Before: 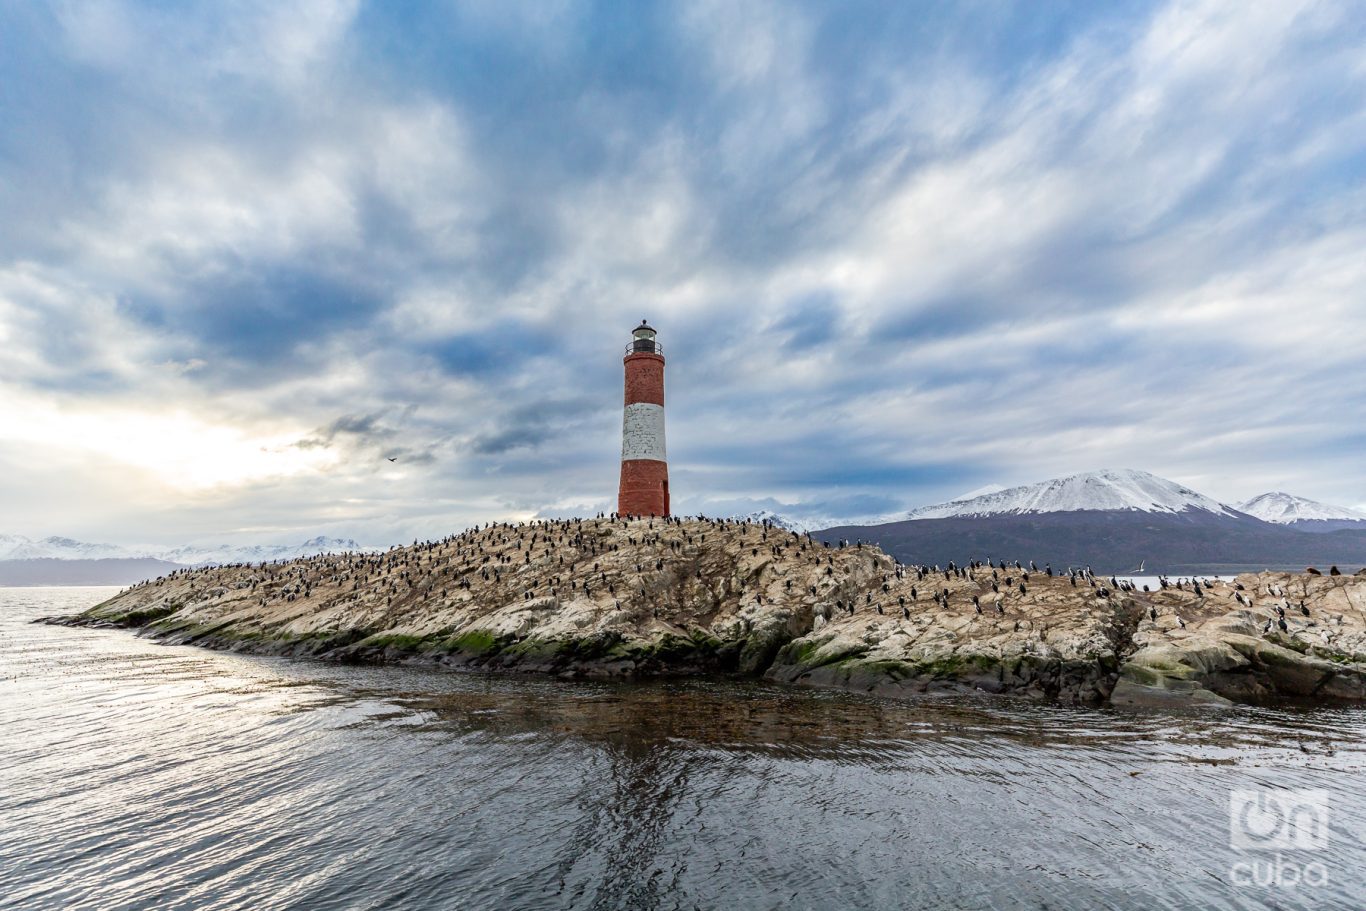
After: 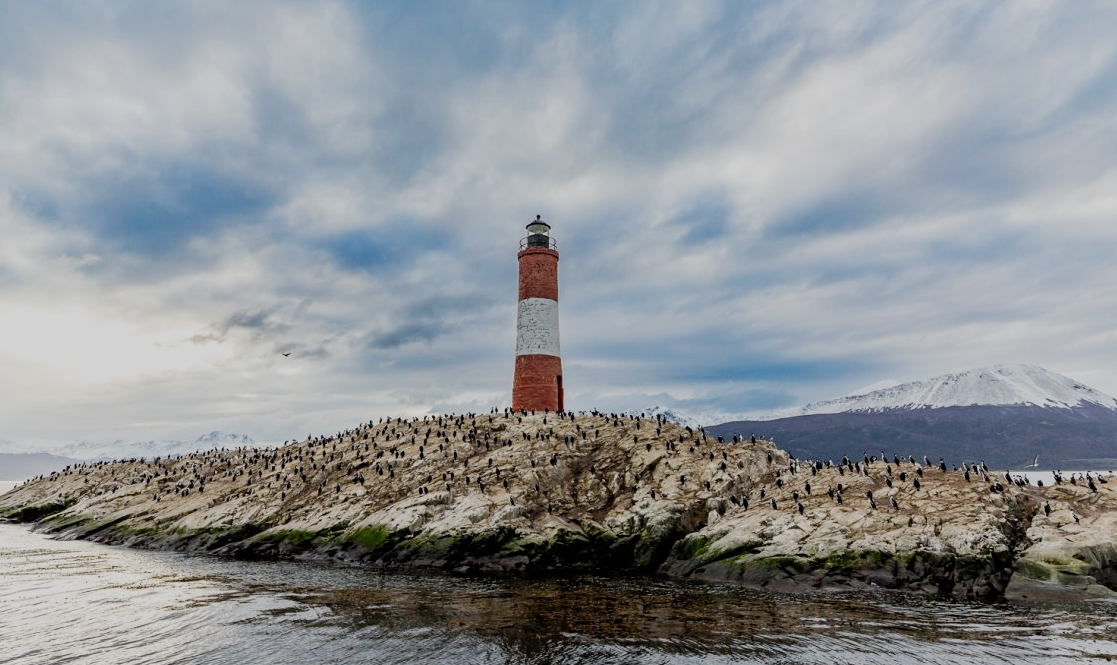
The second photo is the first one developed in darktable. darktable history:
crop: left 7.768%, top 11.532%, right 10.404%, bottom 15.464%
filmic rgb: black relative exposure -7.65 EV, white relative exposure 4.56 EV, hardness 3.61, add noise in highlights 0, preserve chrominance no, color science v3 (2019), use custom middle-gray values true, contrast in highlights soft
